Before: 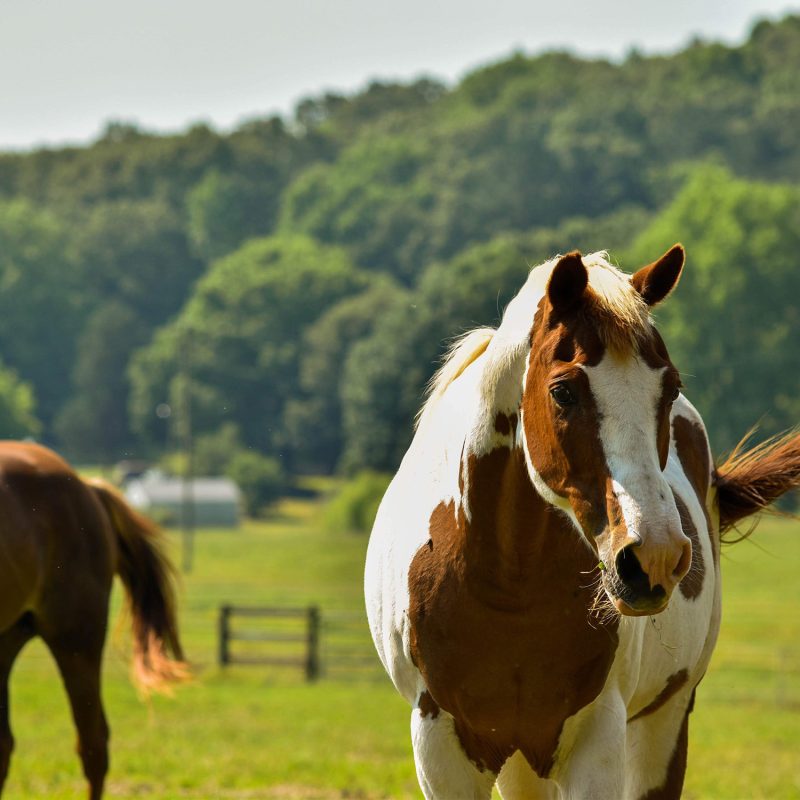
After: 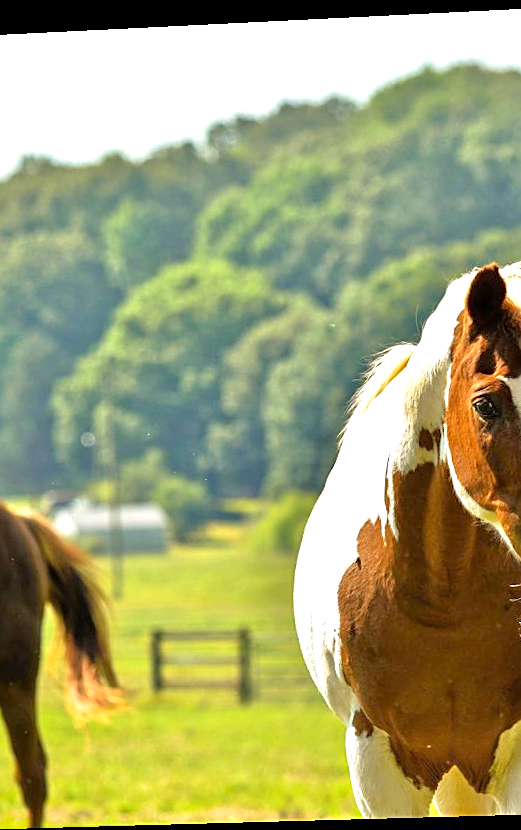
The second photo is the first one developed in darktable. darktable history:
crop: left 10.644%, right 26.528%
rotate and perspective: rotation -2.22°, lens shift (horizontal) -0.022, automatic cropping off
exposure: exposure 0.74 EV, compensate highlight preservation false
tone equalizer: -7 EV 0.15 EV, -6 EV 0.6 EV, -5 EV 1.15 EV, -4 EV 1.33 EV, -3 EV 1.15 EV, -2 EV 0.6 EV, -1 EV 0.15 EV, mask exposure compensation -0.5 EV
sharpen: on, module defaults
